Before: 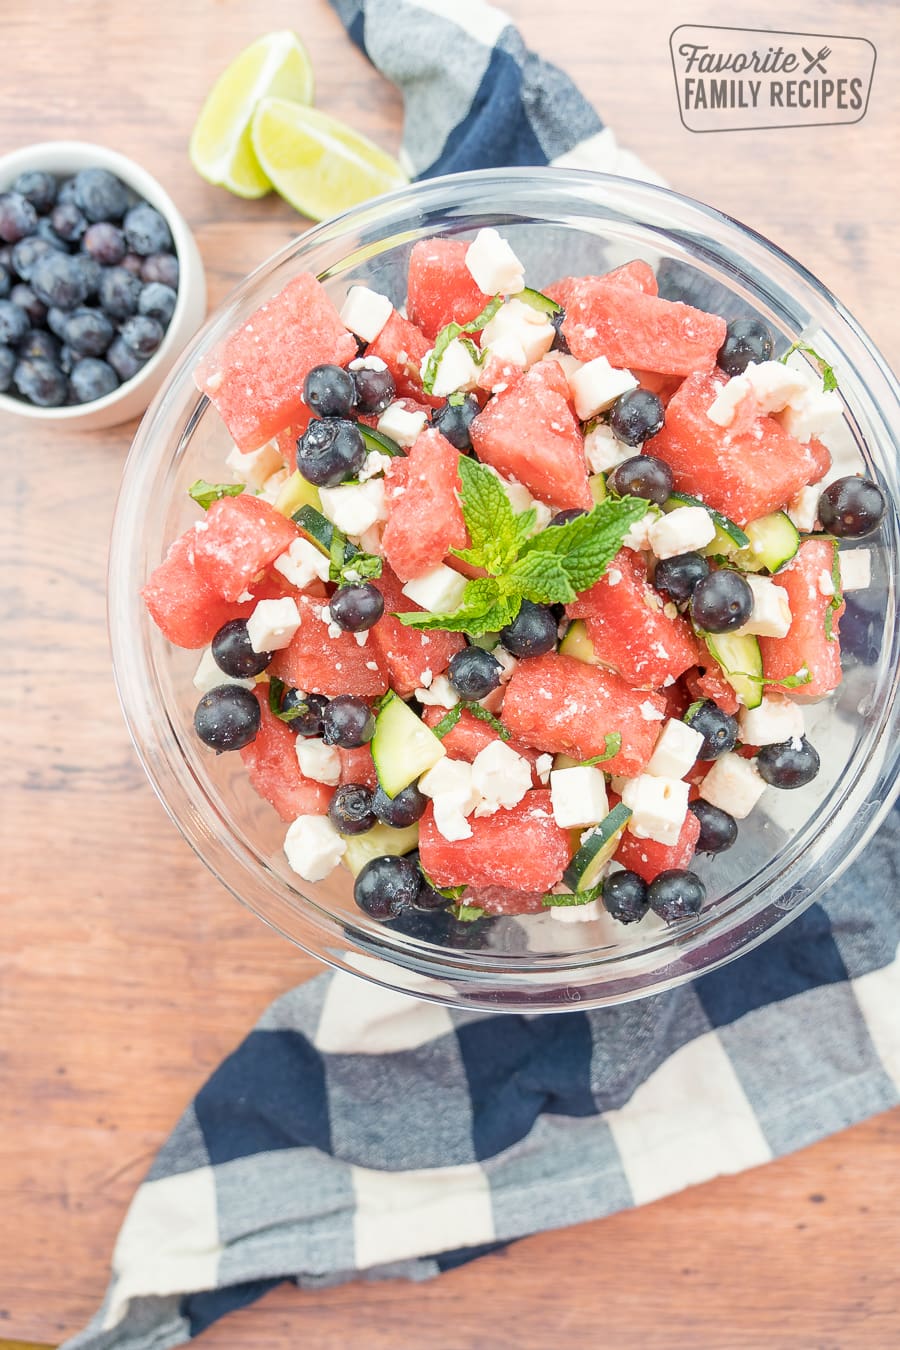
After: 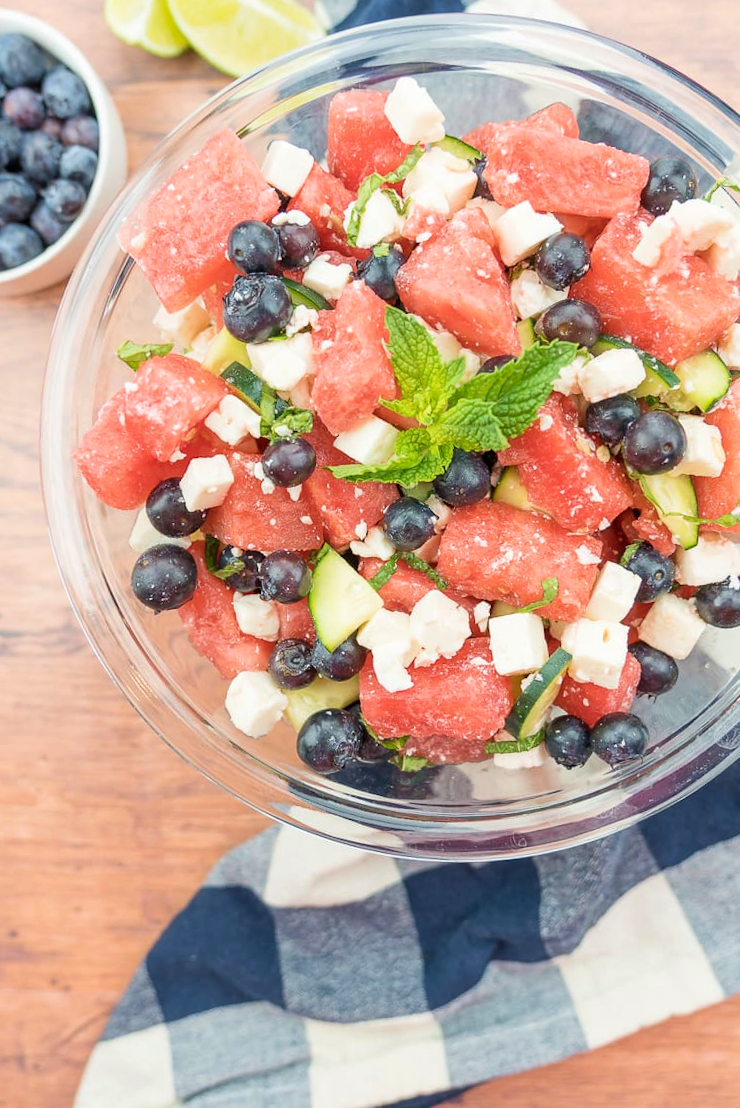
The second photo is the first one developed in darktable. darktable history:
velvia: on, module defaults
crop: left 6.446%, top 8.188%, right 9.538%, bottom 3.548%
rotate and perspective: rotation -2.12°, lens shift (vertical) 0.009, lens shift (horizontal) -0.008, automatic cropping original format, crop left 0.036, crop right 0.964, crop top 0.05, crop bottom 0.959
